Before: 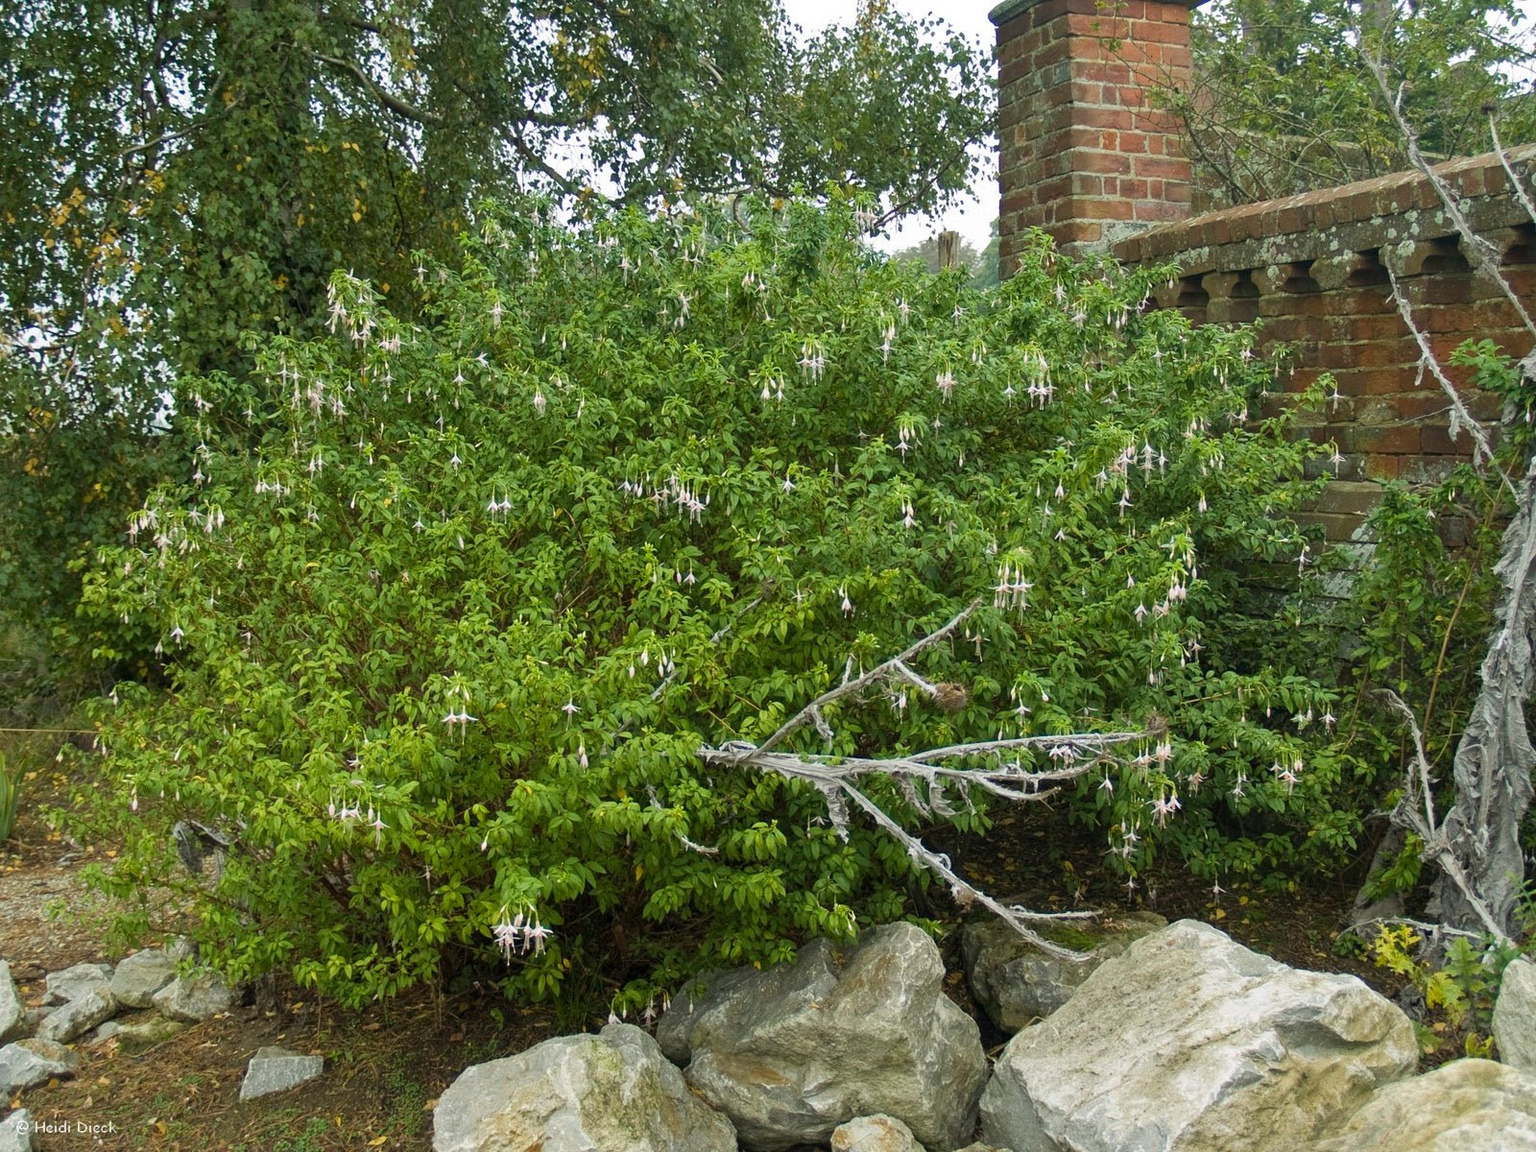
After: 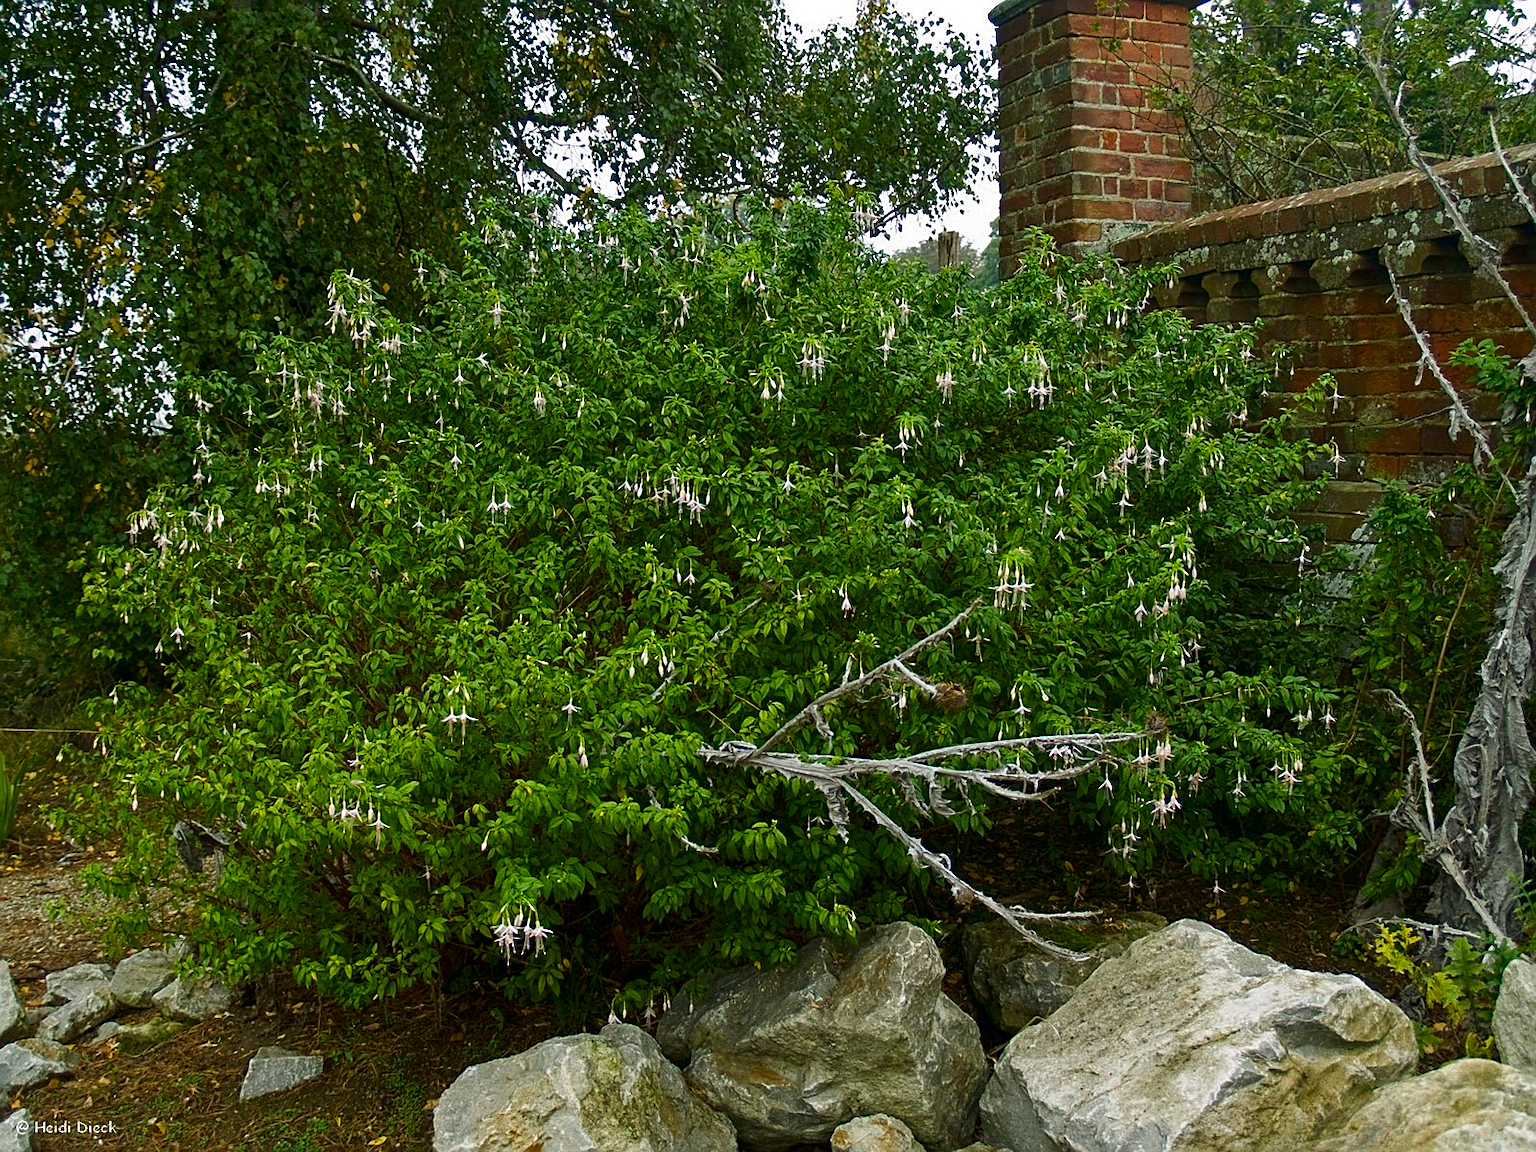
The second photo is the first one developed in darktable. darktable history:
sharpen: on, module defaults
contrast brightness saturation: brightness -0.245, saturation 0.203
